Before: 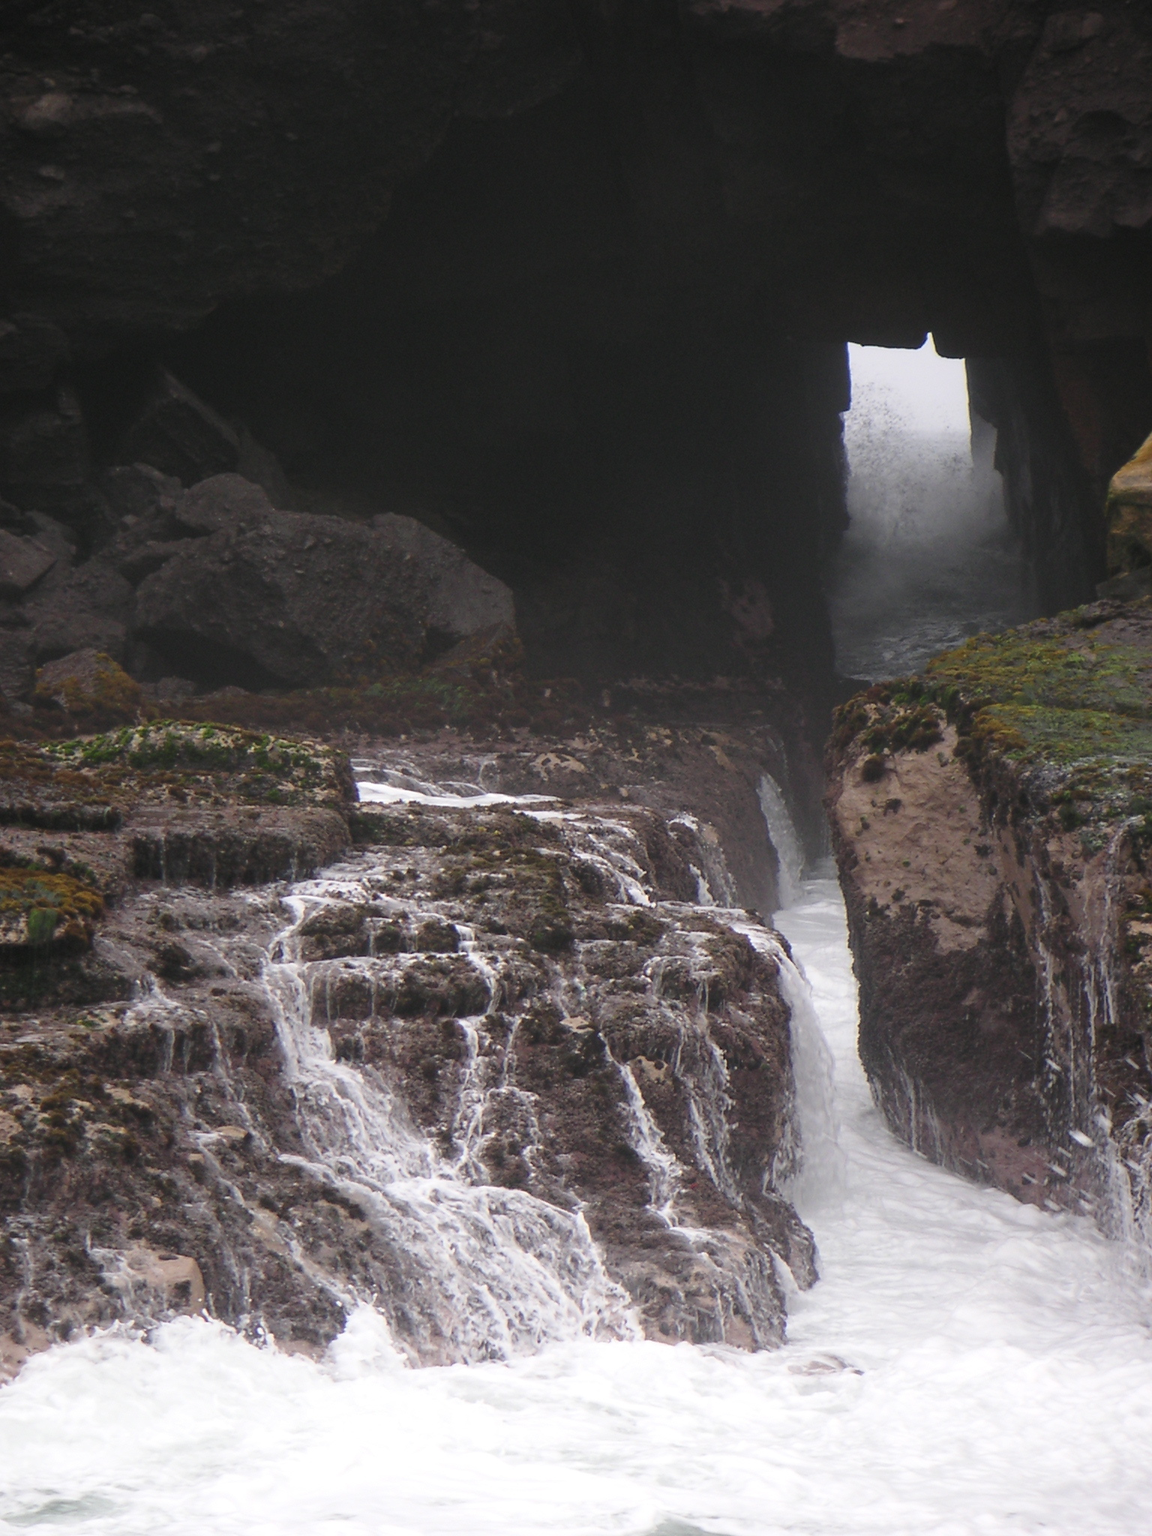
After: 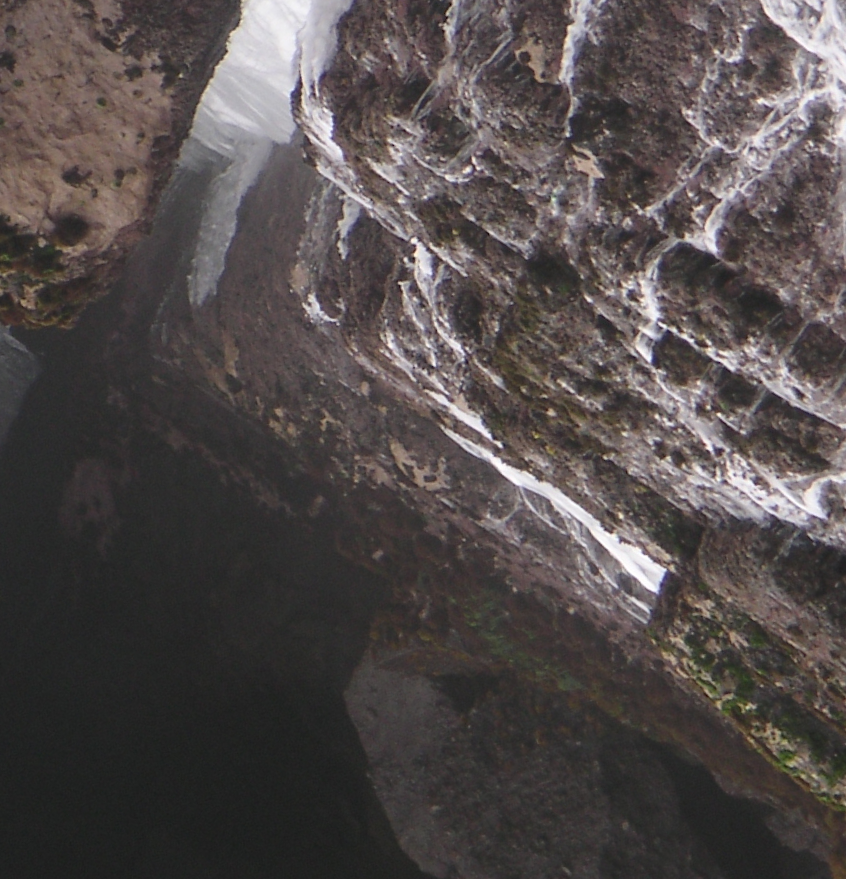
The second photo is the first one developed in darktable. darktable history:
crop and rotate: angle 146.89°, left 9.19%, top 15.656%, right 4.532%, bottom 17.123%
